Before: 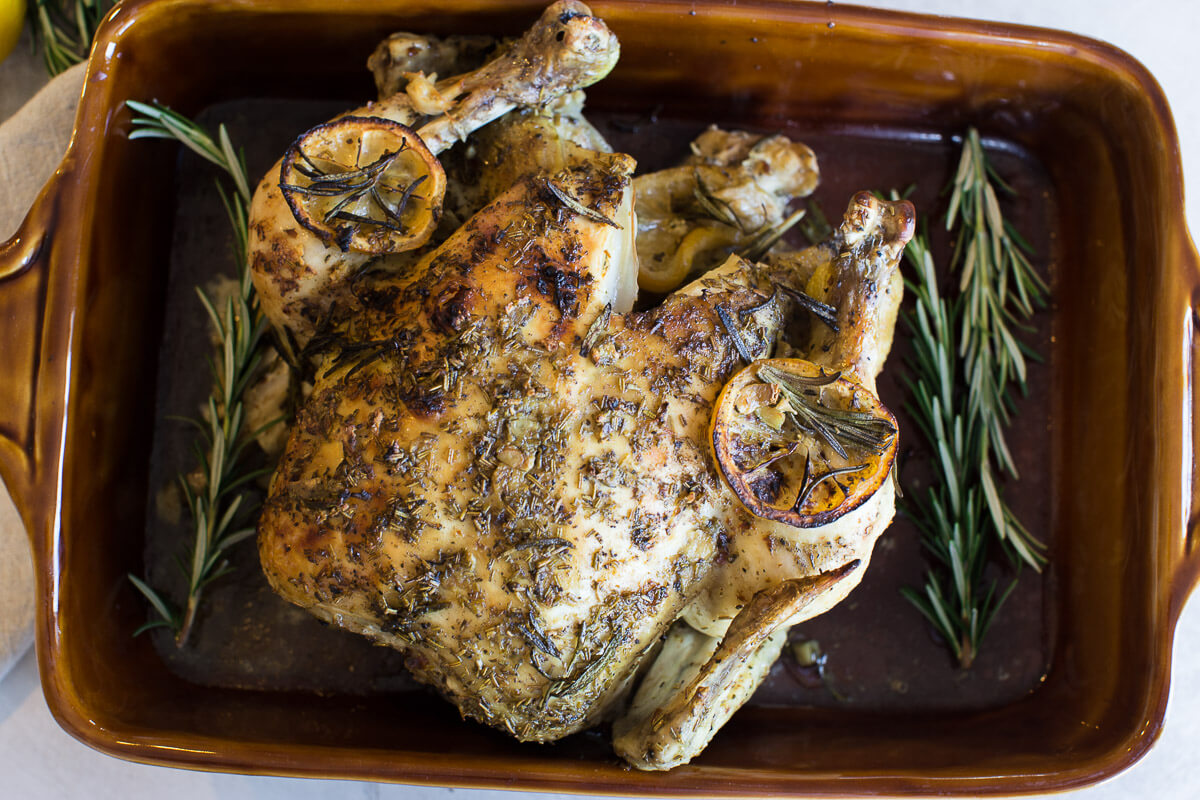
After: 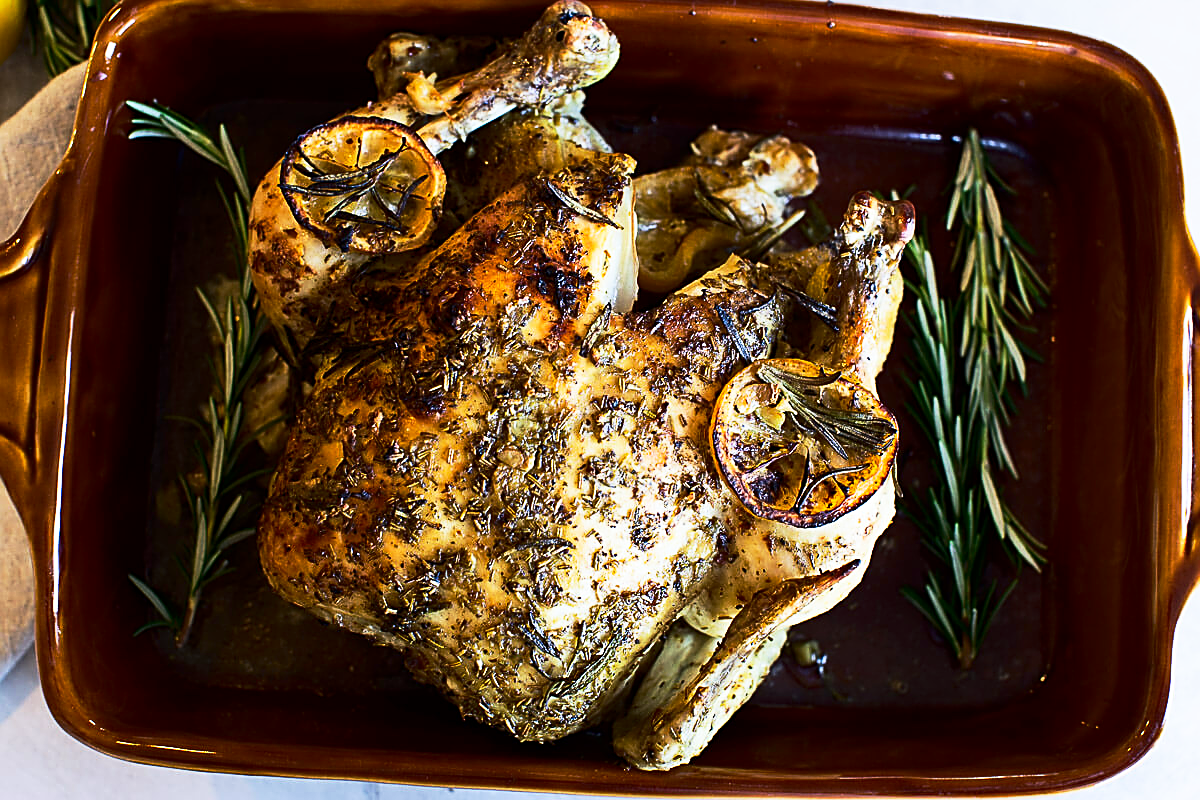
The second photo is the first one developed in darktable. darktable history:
contrast brightness saturation: contrast 0.191, brightness -0.106, saturation 0.213
base curve: curves: ch0 [(0, 0) (0.257, 0.25) (0.482, 0.586) (0.757, 0.871) (1, 1)], preserve colors none
sharpen: amount 0.889
